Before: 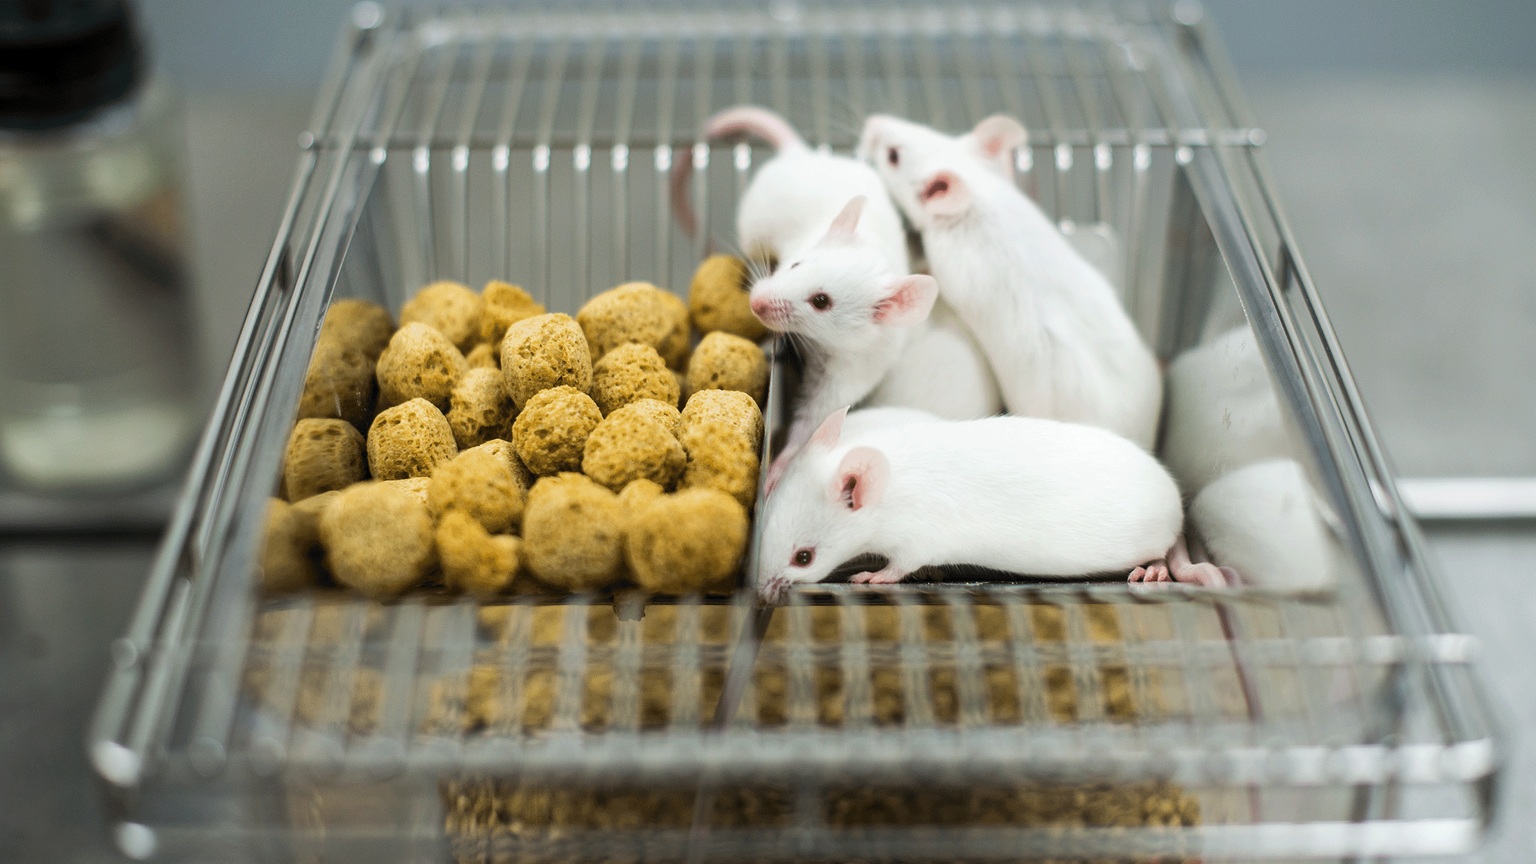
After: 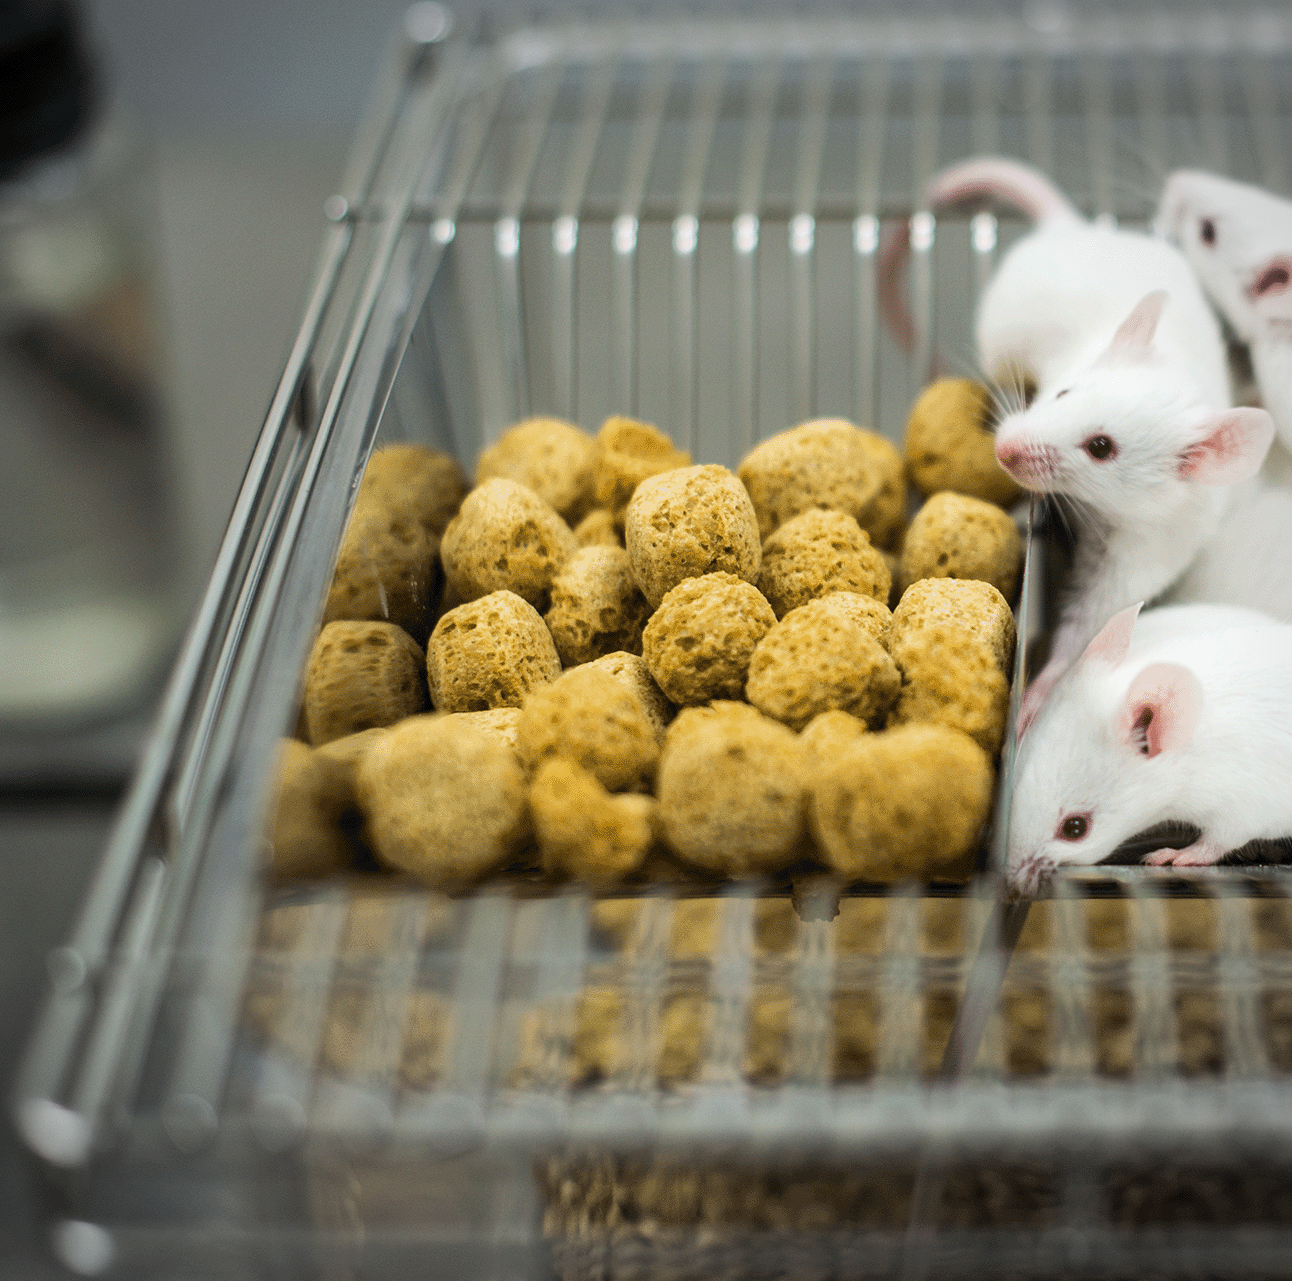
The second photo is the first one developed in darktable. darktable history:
tone equalizer: on, module defaults
vignetting: fall-off start 89.01%, fall-off radius 43.77%, brightness -0.345, width/height ratio 1.159
crop: left 5.189%, right 38.136%
